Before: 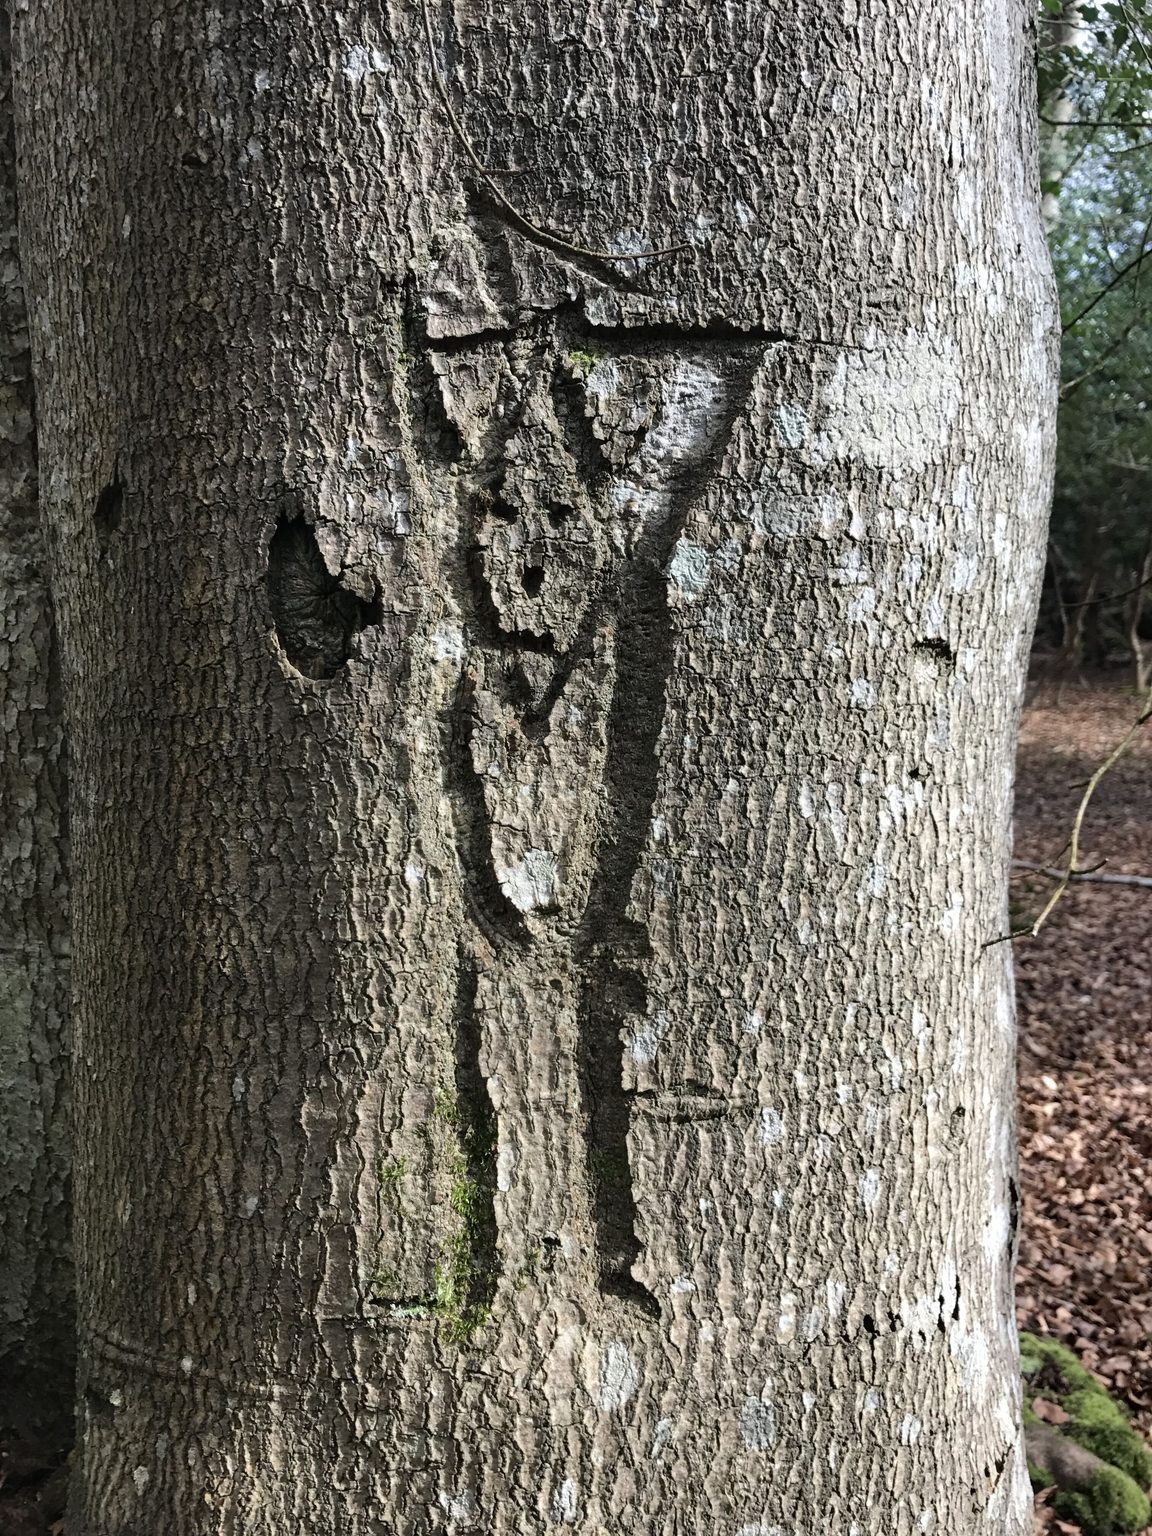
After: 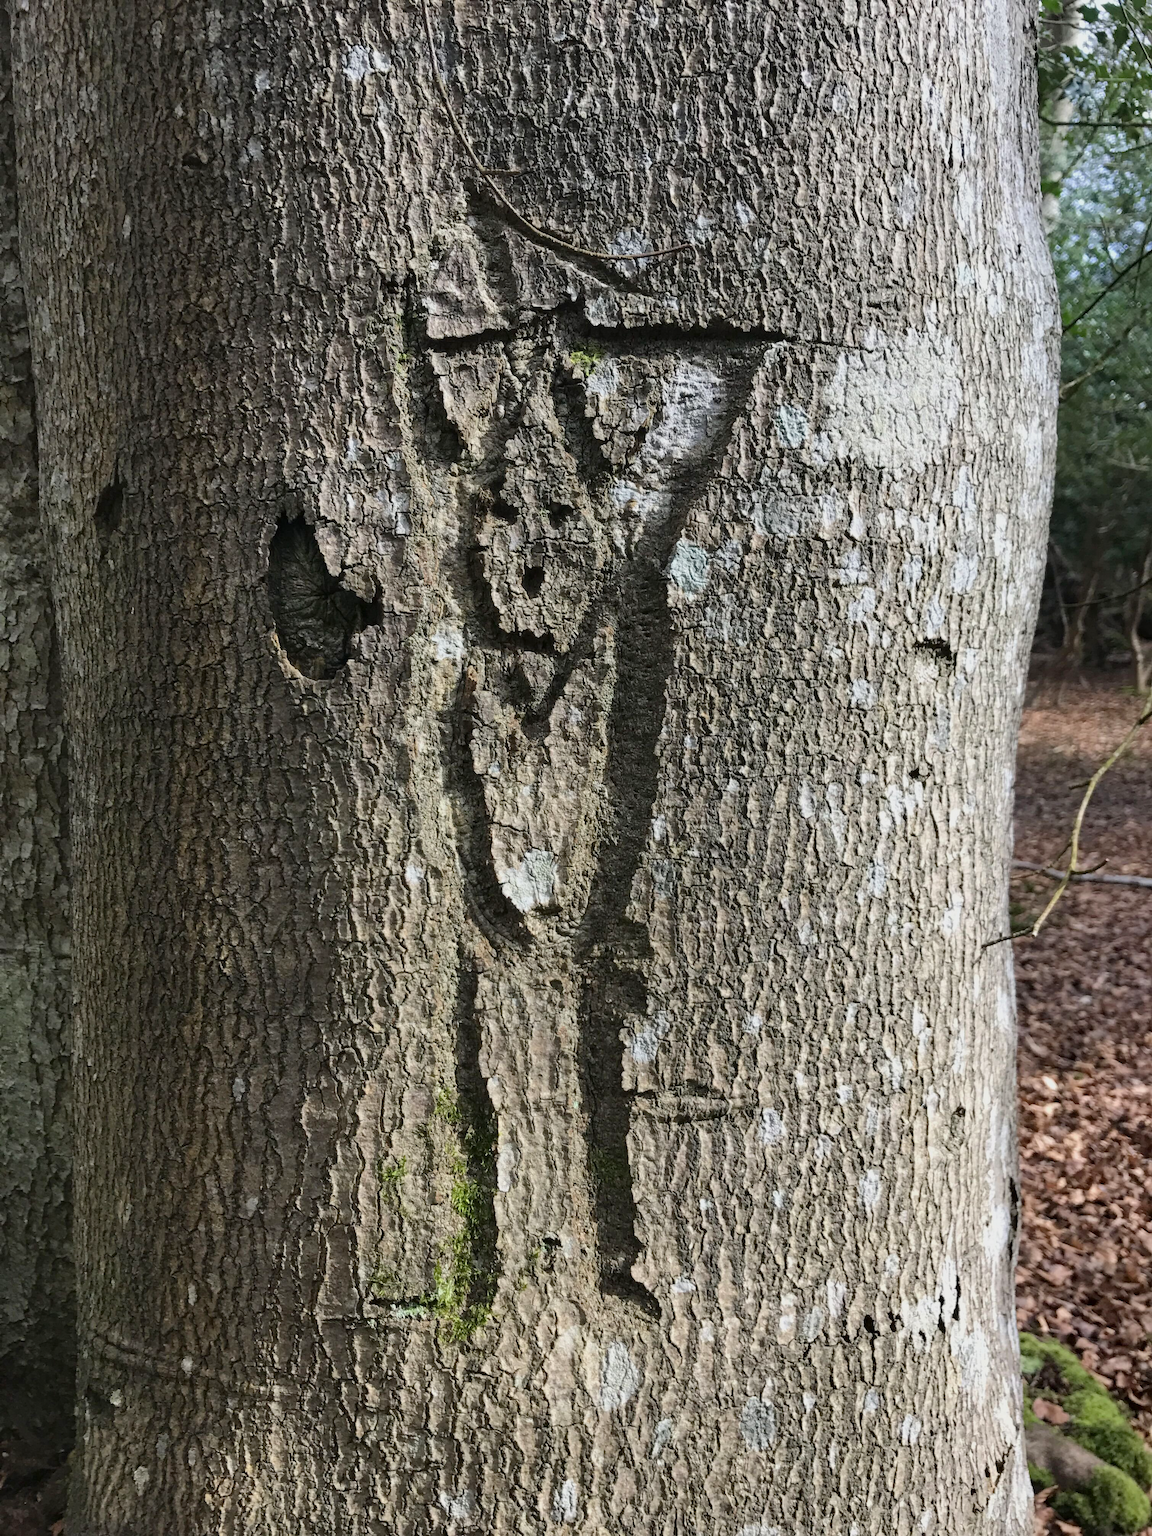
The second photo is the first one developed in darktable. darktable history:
color balance rgb: shadows lift › hue 86.21°, perceptual saturation grading › global saturation 19.588%, contrast -10.322%
